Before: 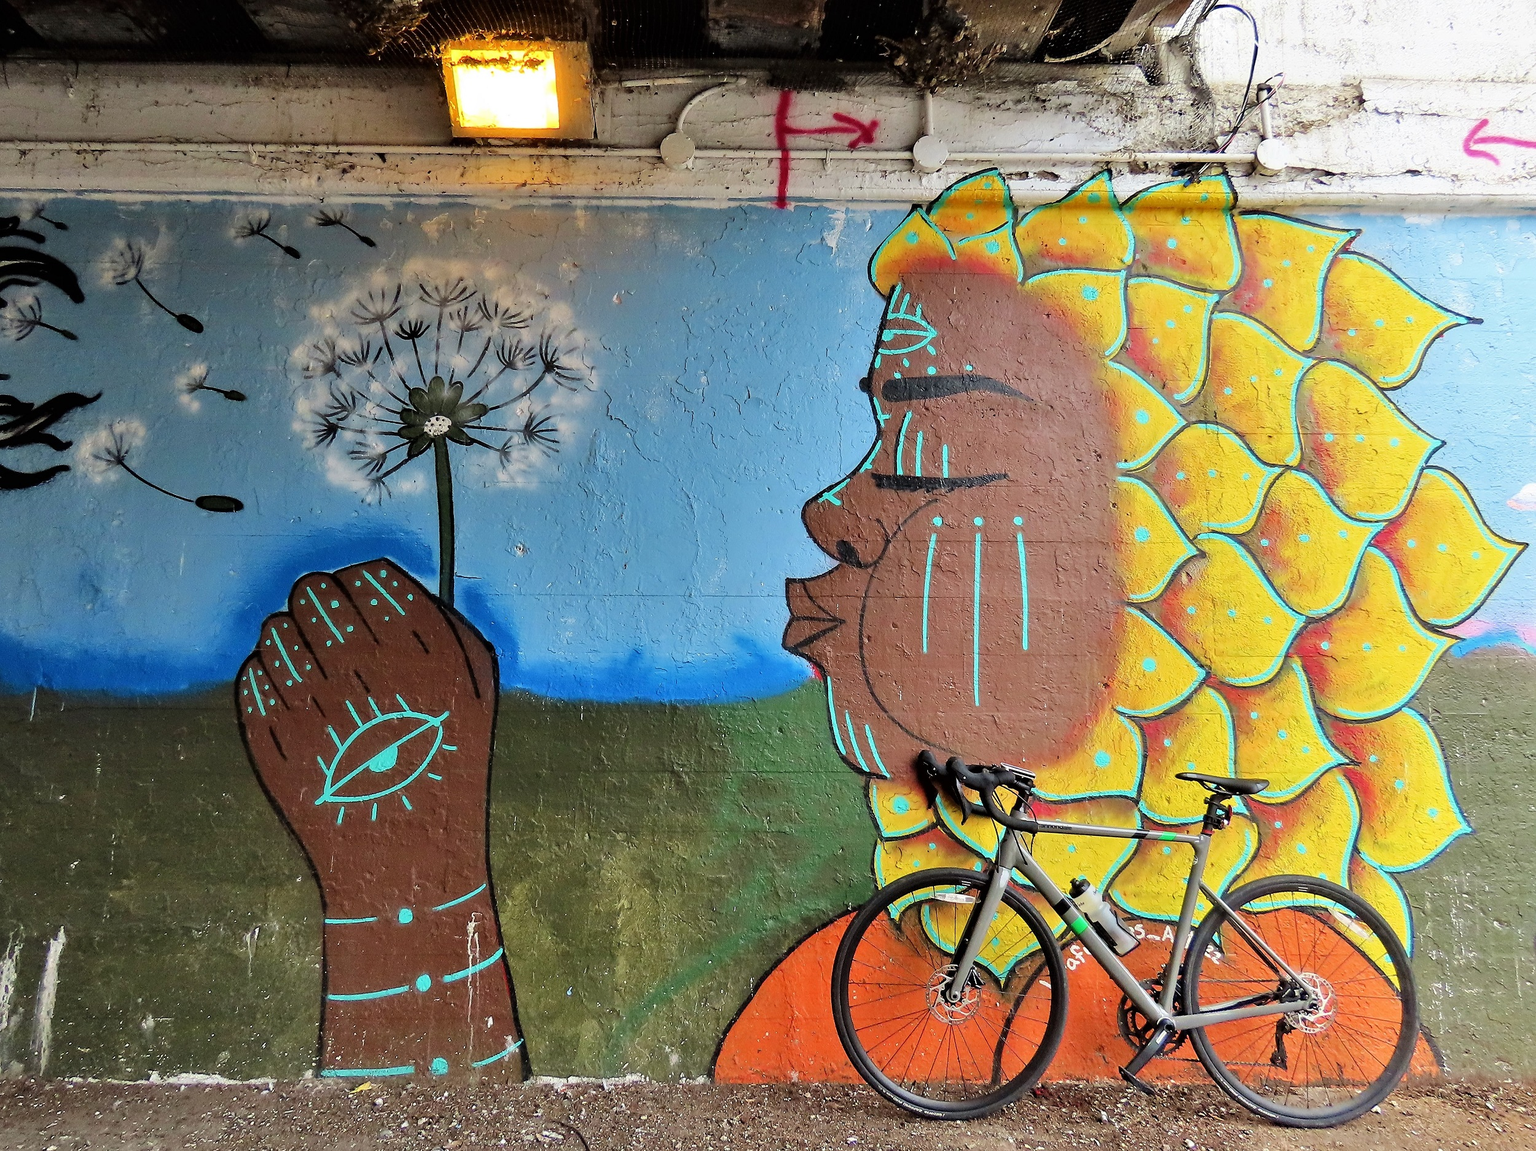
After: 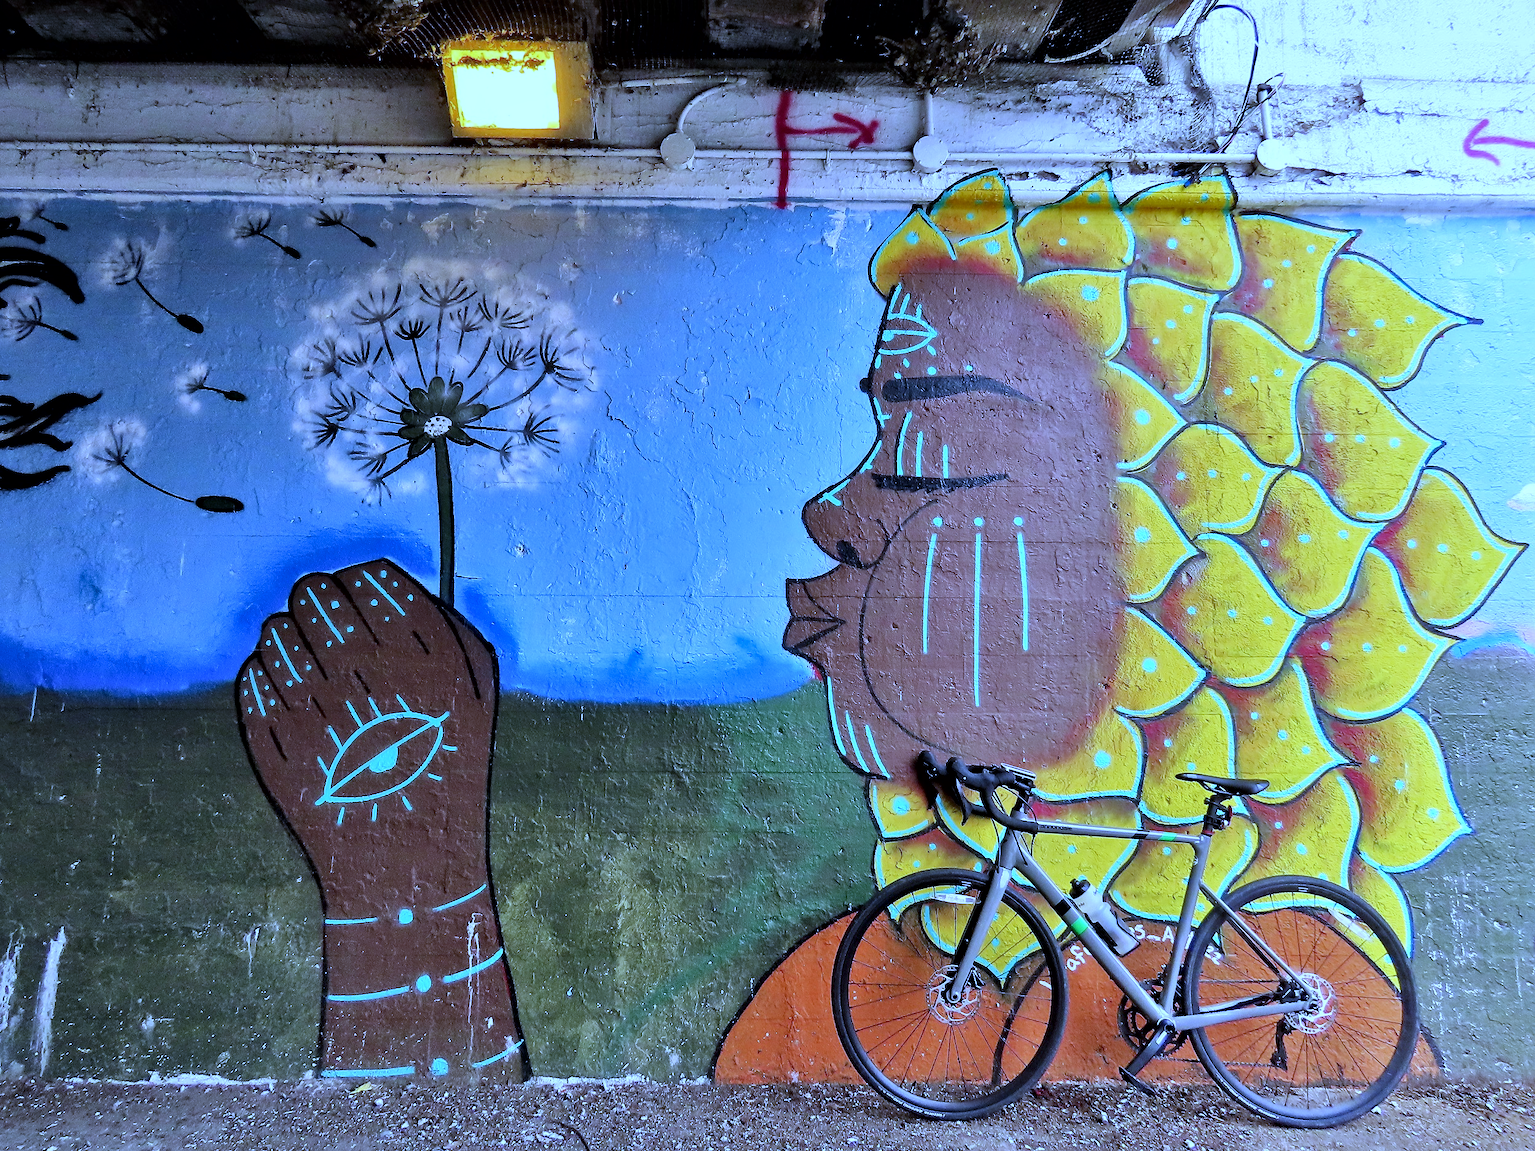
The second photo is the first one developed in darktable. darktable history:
local contrast: mode bilateral grid, contrast 20, coarseness 50, detail 144%, midtone range 0.2
white balance: red 0.766, blue 1.537
